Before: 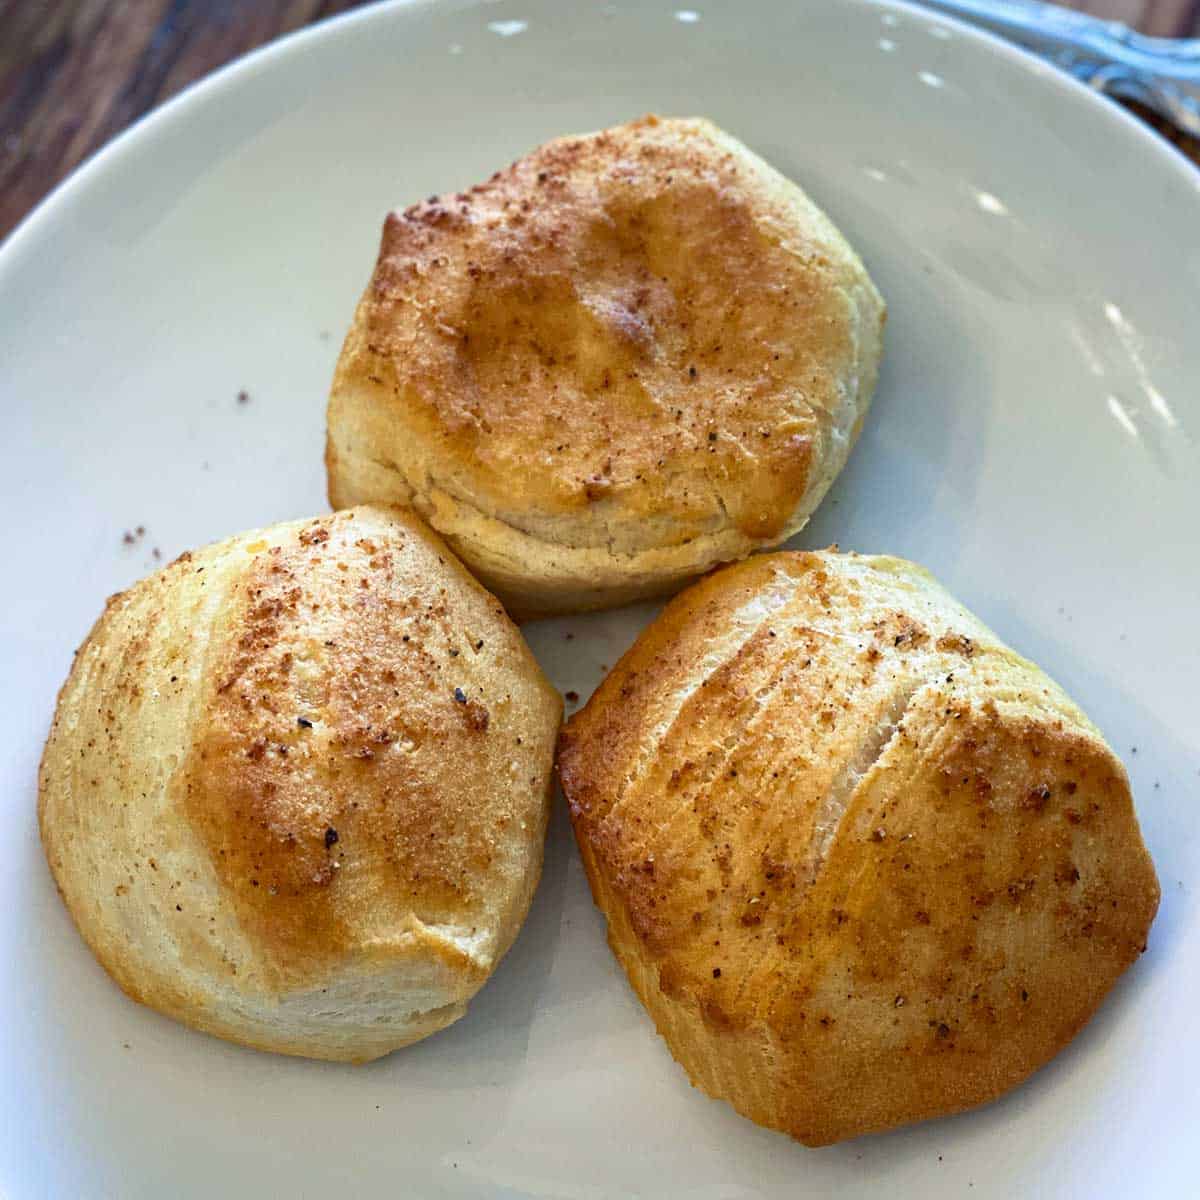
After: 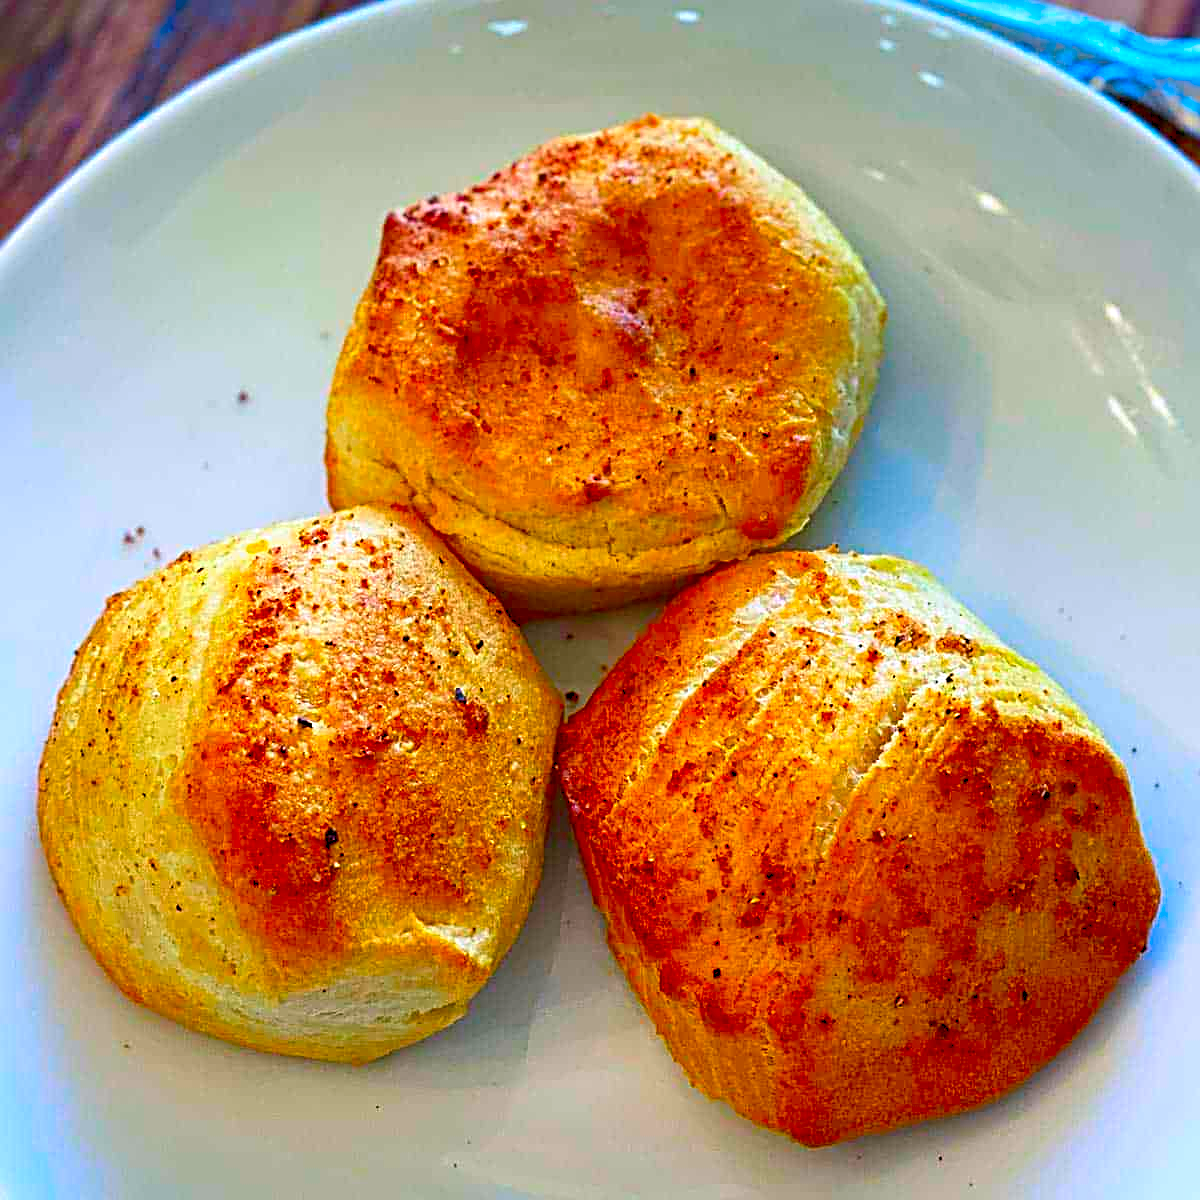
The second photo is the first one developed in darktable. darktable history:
sharpen: radius 3.025, amount 0.757
levels: mode automatic, black 0.023%, white 99.97%, levels [0.062, 0.494, 0.925]
color correction: highlights a* 1.59, highlights b* -1.7, saturation 2.48
